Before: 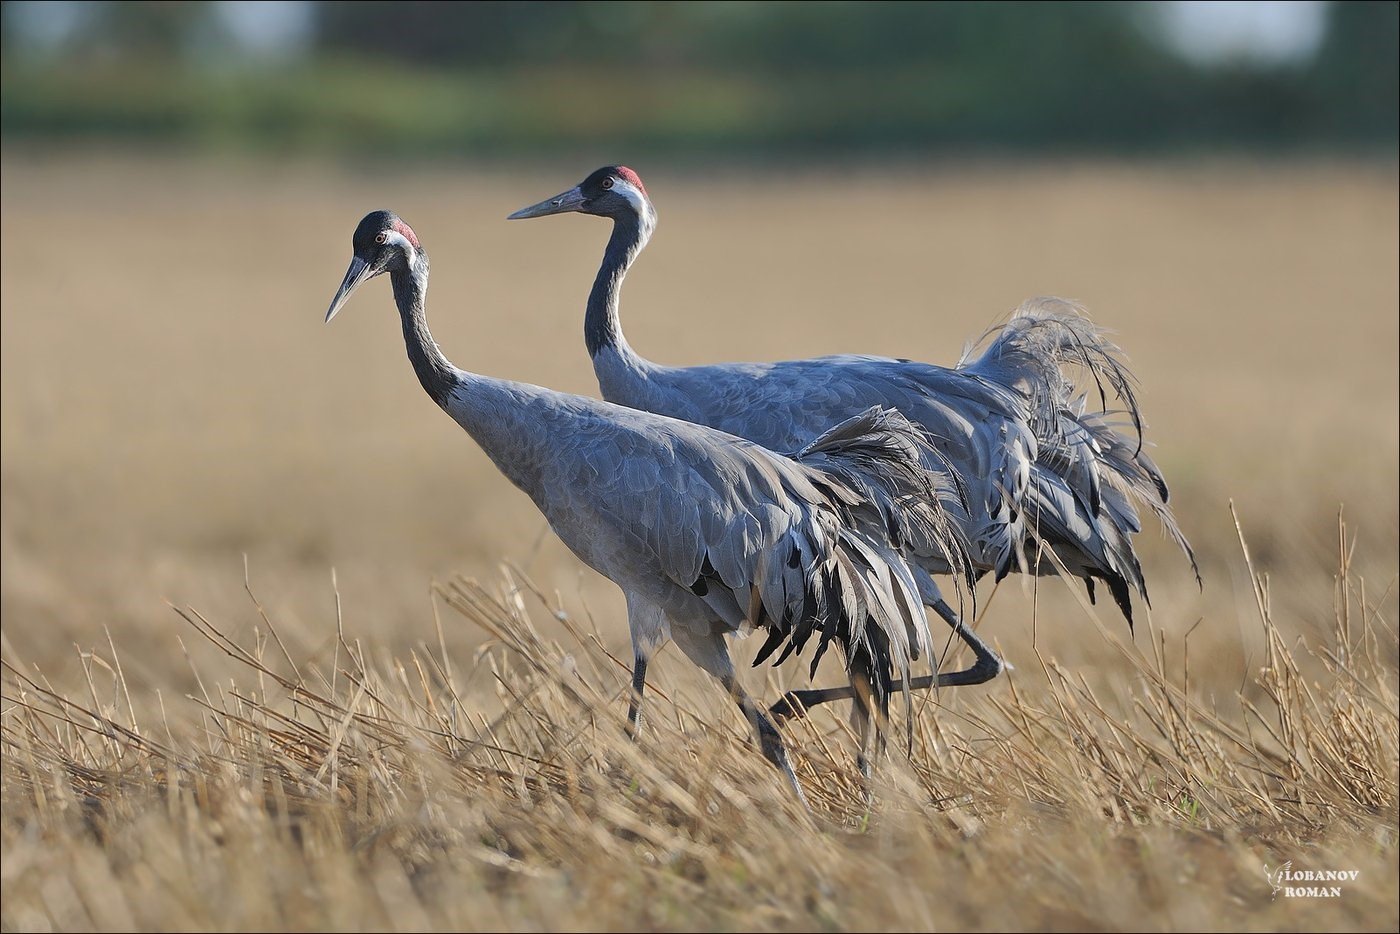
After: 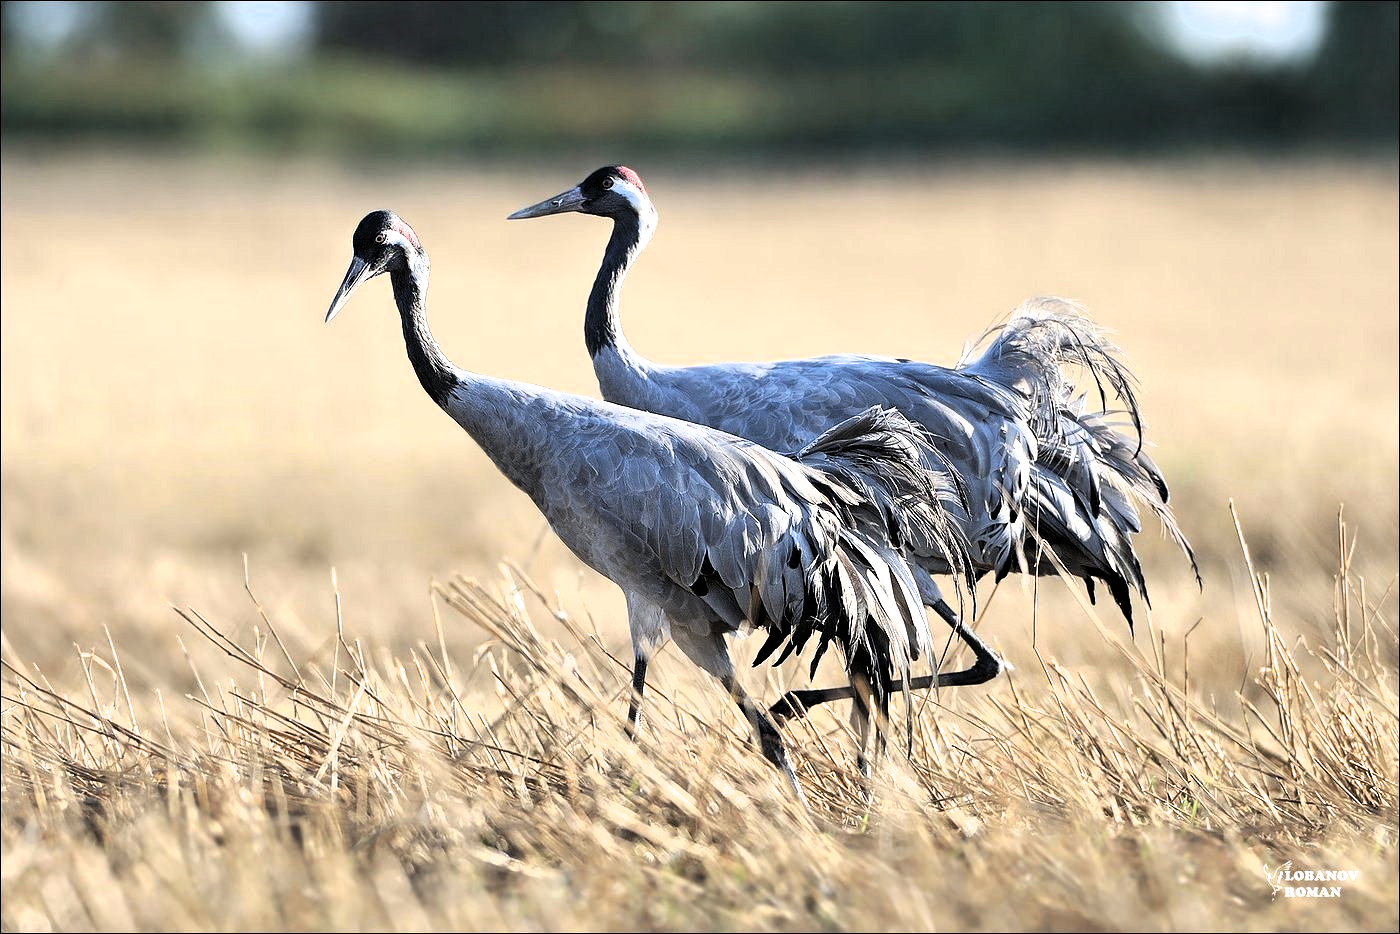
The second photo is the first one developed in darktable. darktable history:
exposure: black level correction 0.001, exposure 0.5 EV, compensate exposure bias true, compensate highlight preservation false
filmic rgb: black relative exposure -8.2 EV, white relative exposure 2.2 EV, threshold 3 EV, hardness 7.11, latitude 85.74%, contrast 1.696, highlights saturation mix -4%, shadows ↔ highlights balance -2.69%, color science v5 (2021), contrast in shadows safe, contrast in highlights safe, enable highlight reconstruction true
